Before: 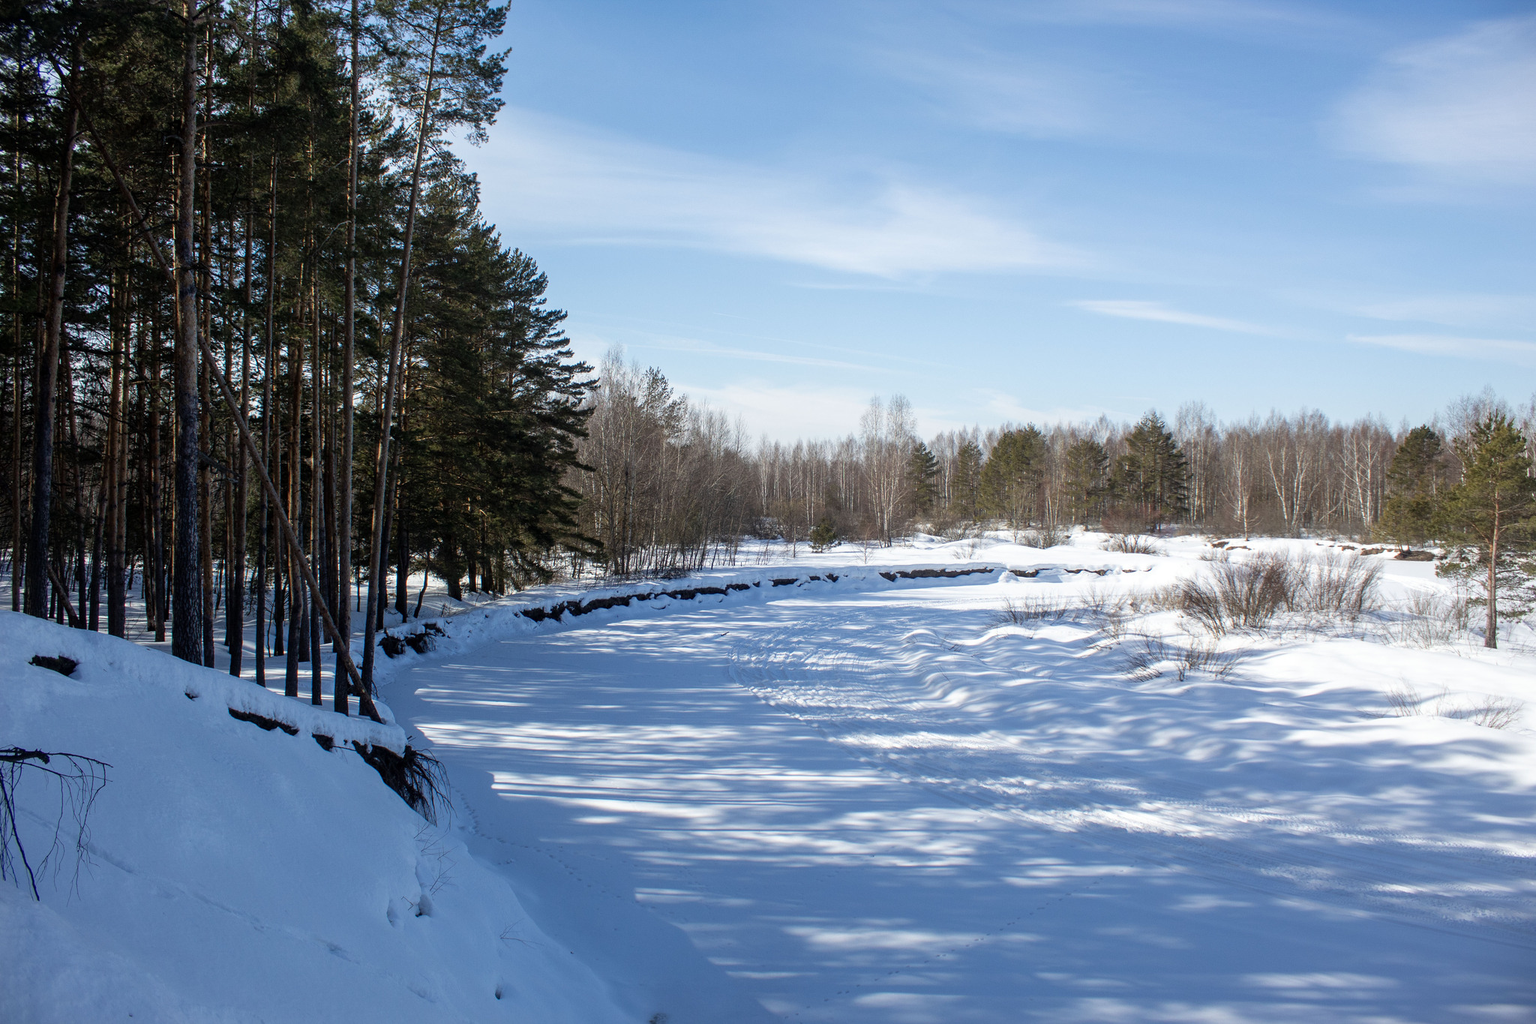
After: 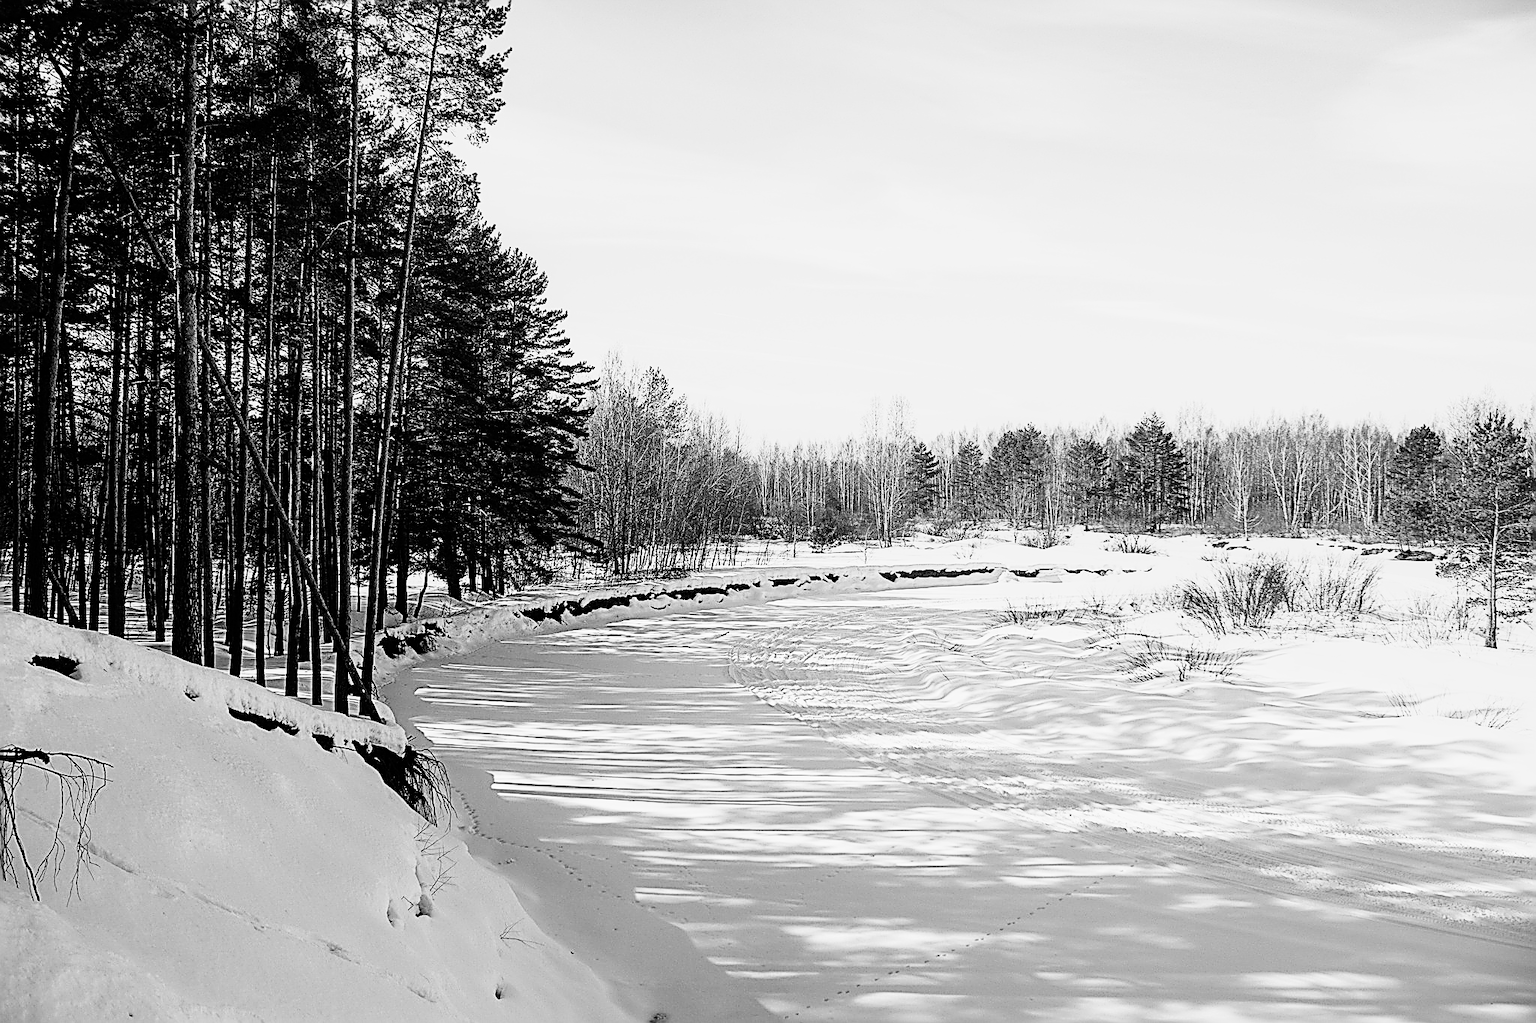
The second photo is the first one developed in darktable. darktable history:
monochrome: a 14.95, b -89.96
sharpen: amount 1.861
rgb curve: curves: ch0 [(0, 0) (0.21, 0.15) (0.24, 0.21) (0.5, 0.75) (0.75, 0.96) (0.89, 0.99) (1, 1)]; ch1 [(0, 0.02) (0.21, 0.13) (0.25, 0.2) (0.5, 0.67) (0.75, 0.9) (0.89, 0.97) (1, 1)]; ch2 [(0, 0.02) (0.21, 0.13) (0.25, 0.2) (0.5, 0.67) (0.75, 0.9) (0.89, 0.97) (1, 1)], compensate middle gray true
